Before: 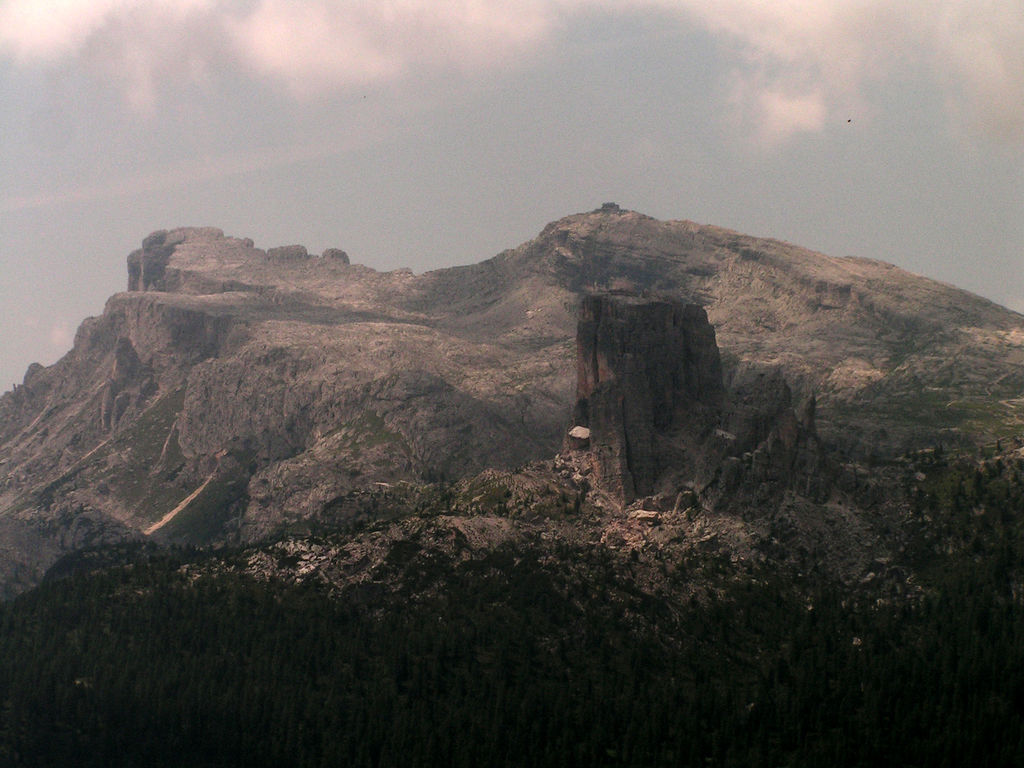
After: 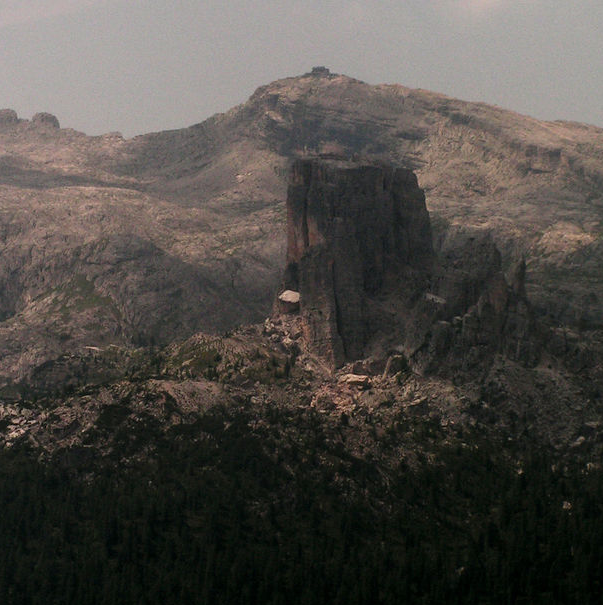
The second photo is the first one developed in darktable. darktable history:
crop and rotate: left 28.343%, top 17.77%, right 12.712%, bottom 3.36%
